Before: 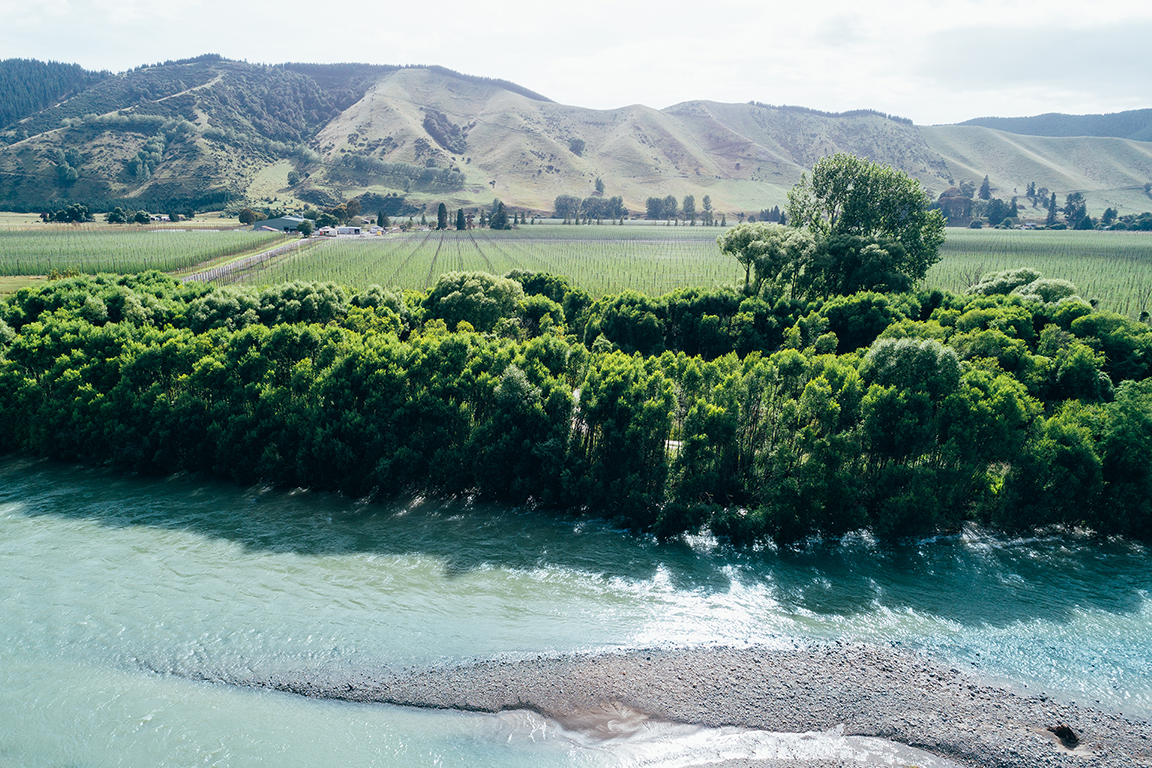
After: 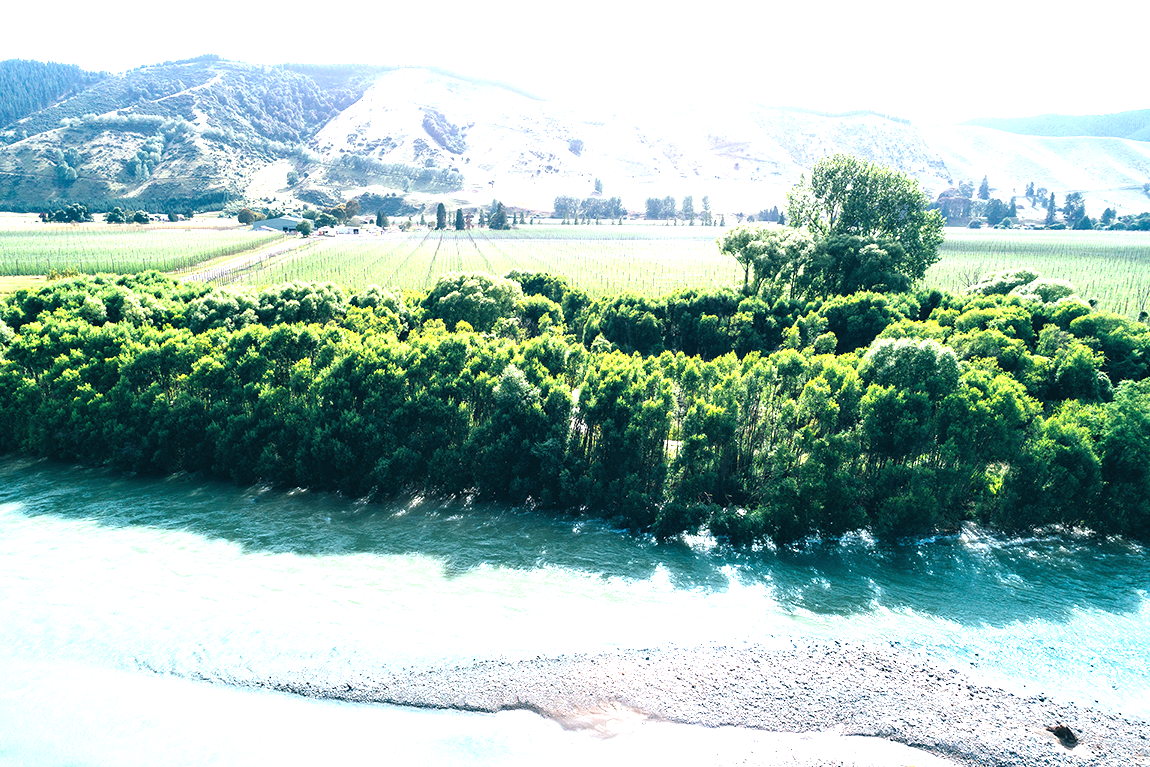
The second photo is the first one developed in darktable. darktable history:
crop and rotate: left 0.126%
exposure: black level correction 0, exposure 1.45 EV, compensate exposure bias true, compensate highlight preservation false
